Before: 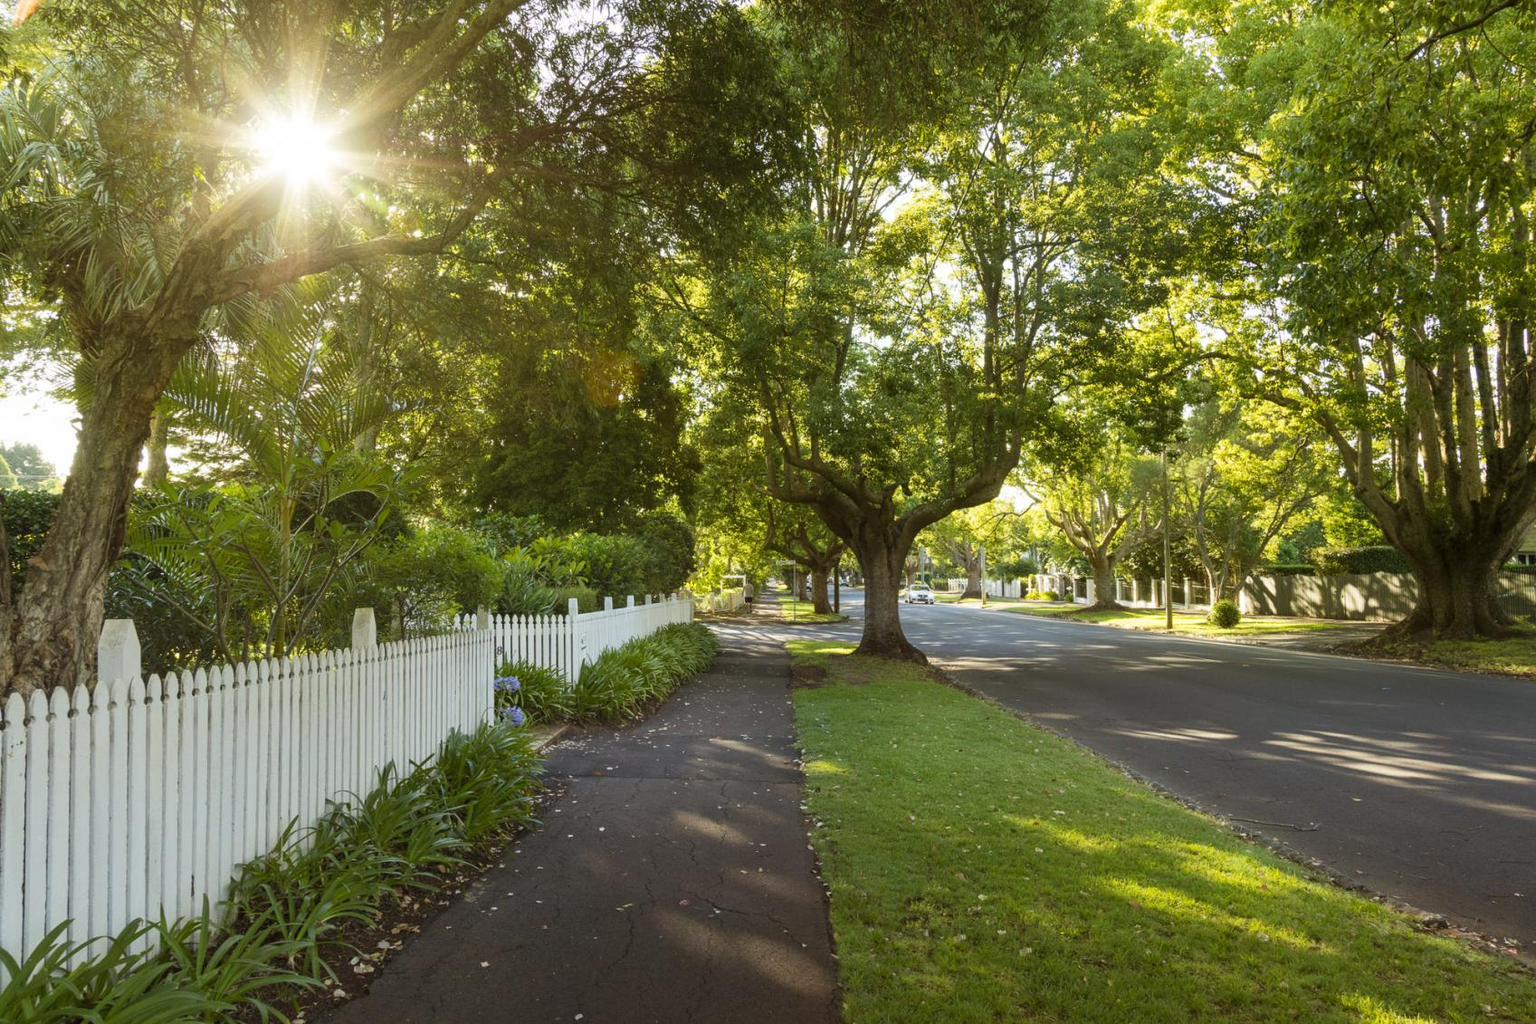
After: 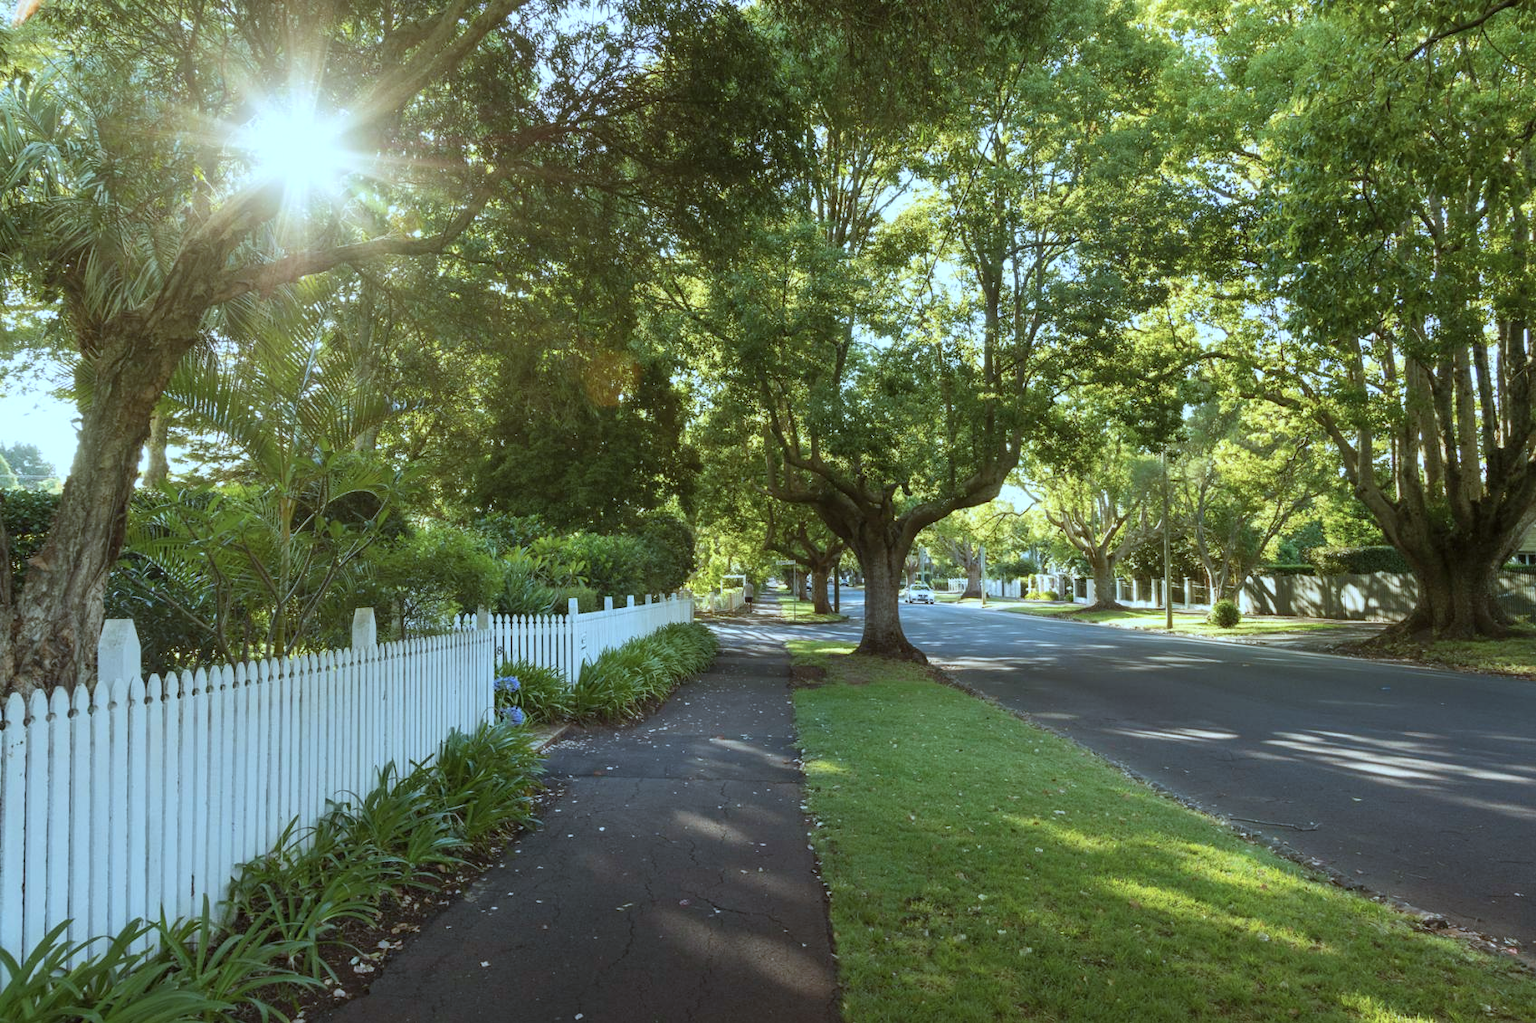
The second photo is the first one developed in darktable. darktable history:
color correction: highlights a* -8.87, highlights b* -23.46
